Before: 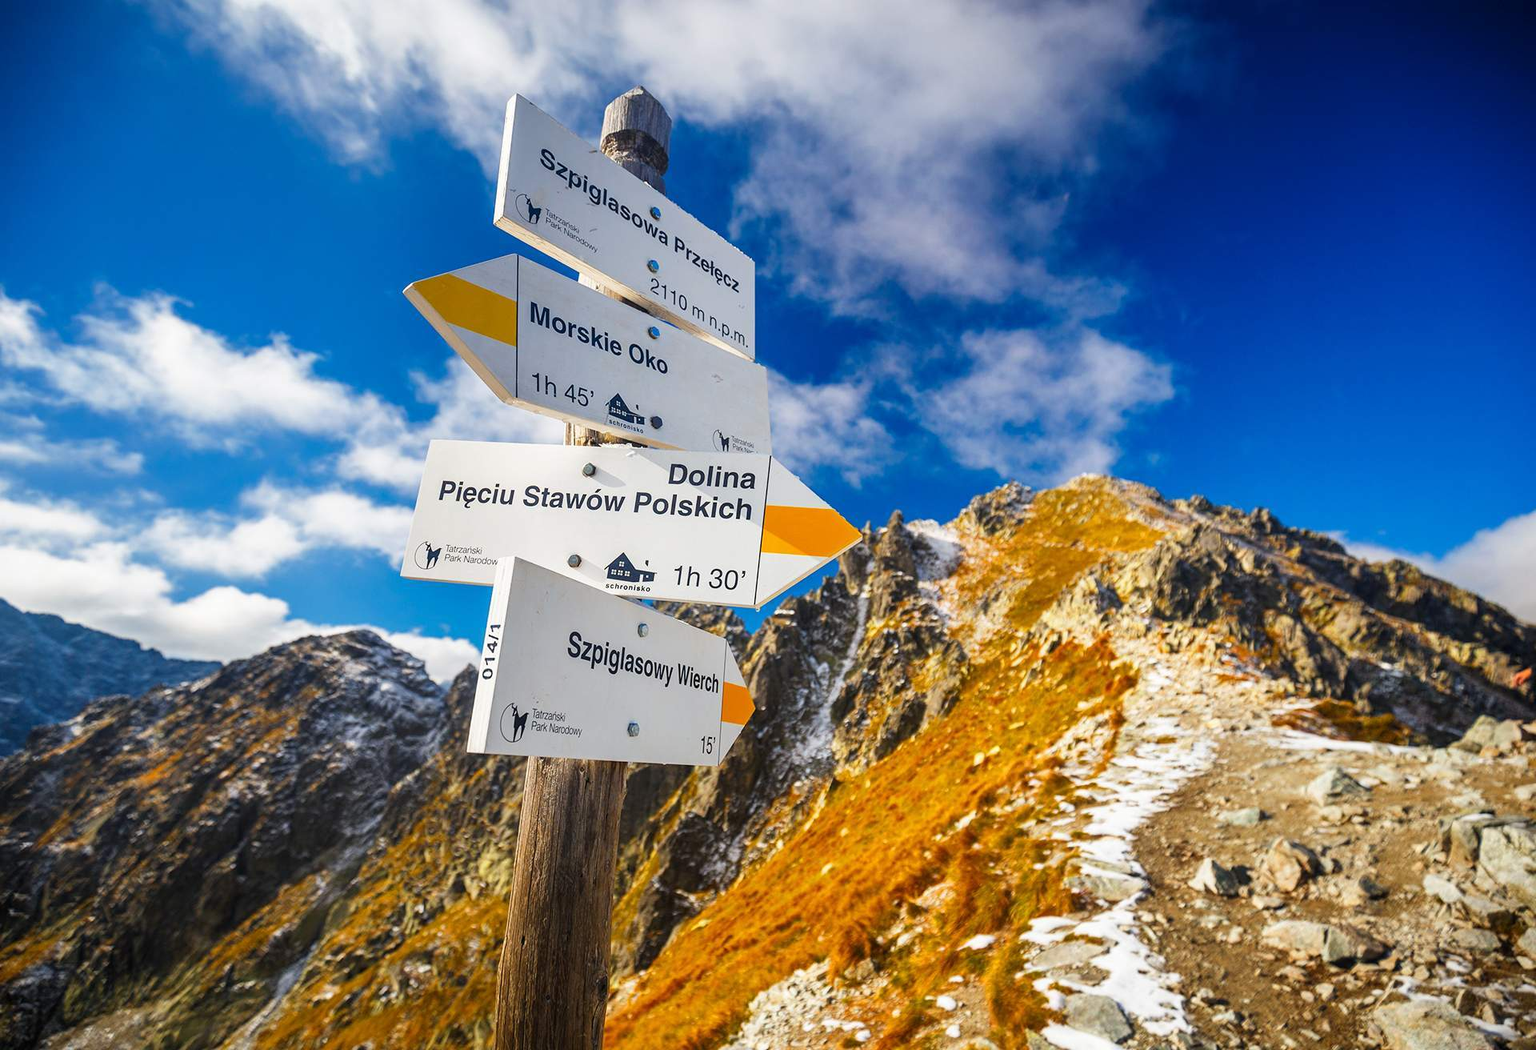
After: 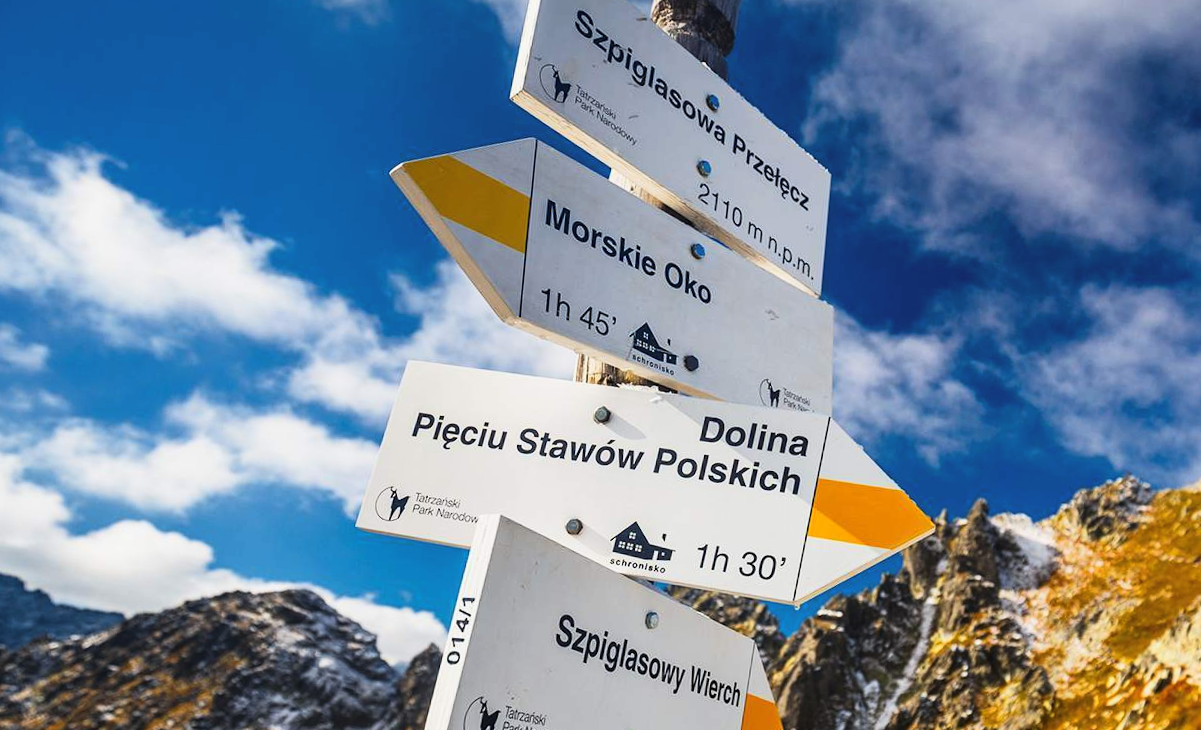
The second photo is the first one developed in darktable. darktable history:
exposure: compensate highlight preservation false
crop and rotate: angle -4.99°, left 2.122%, top 6.945%, right 27.566%, bottom 30.519%
tone curve: curves: ch0 [(0.016, 0.011) (0.204, 0.146) (0.515, 0.476) (0.78, 0.795) (1, 0.981)], color space Lab, linked channels, preserve colors none
